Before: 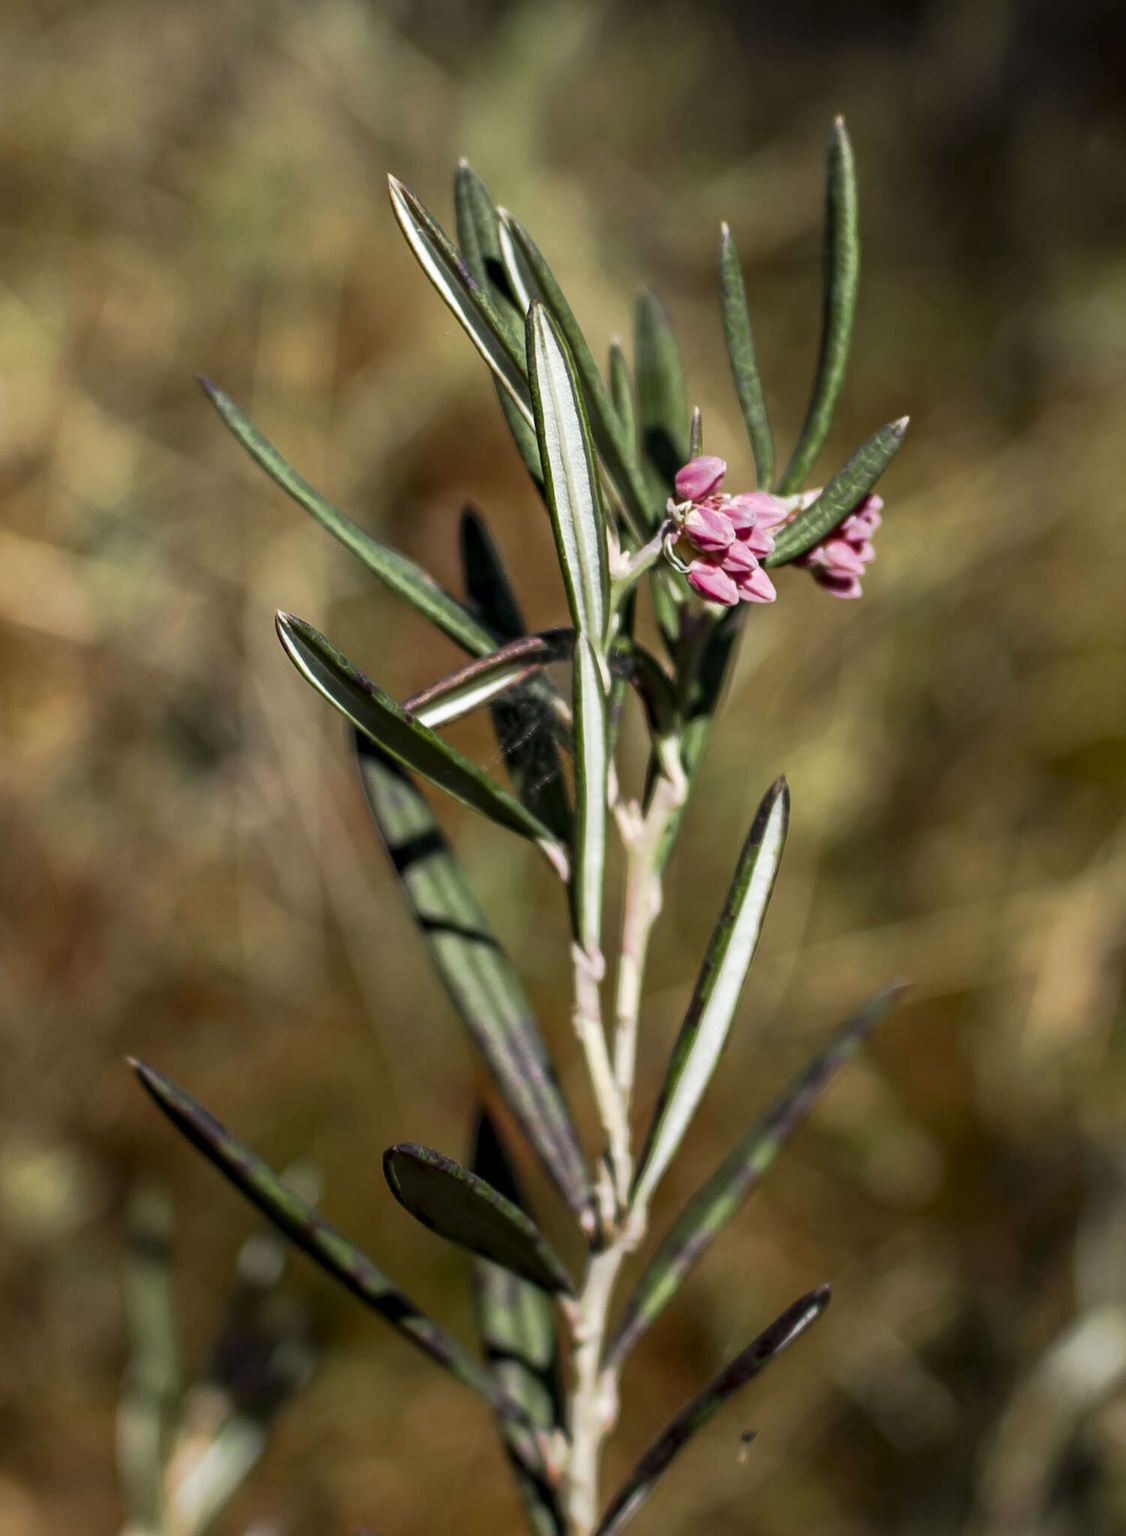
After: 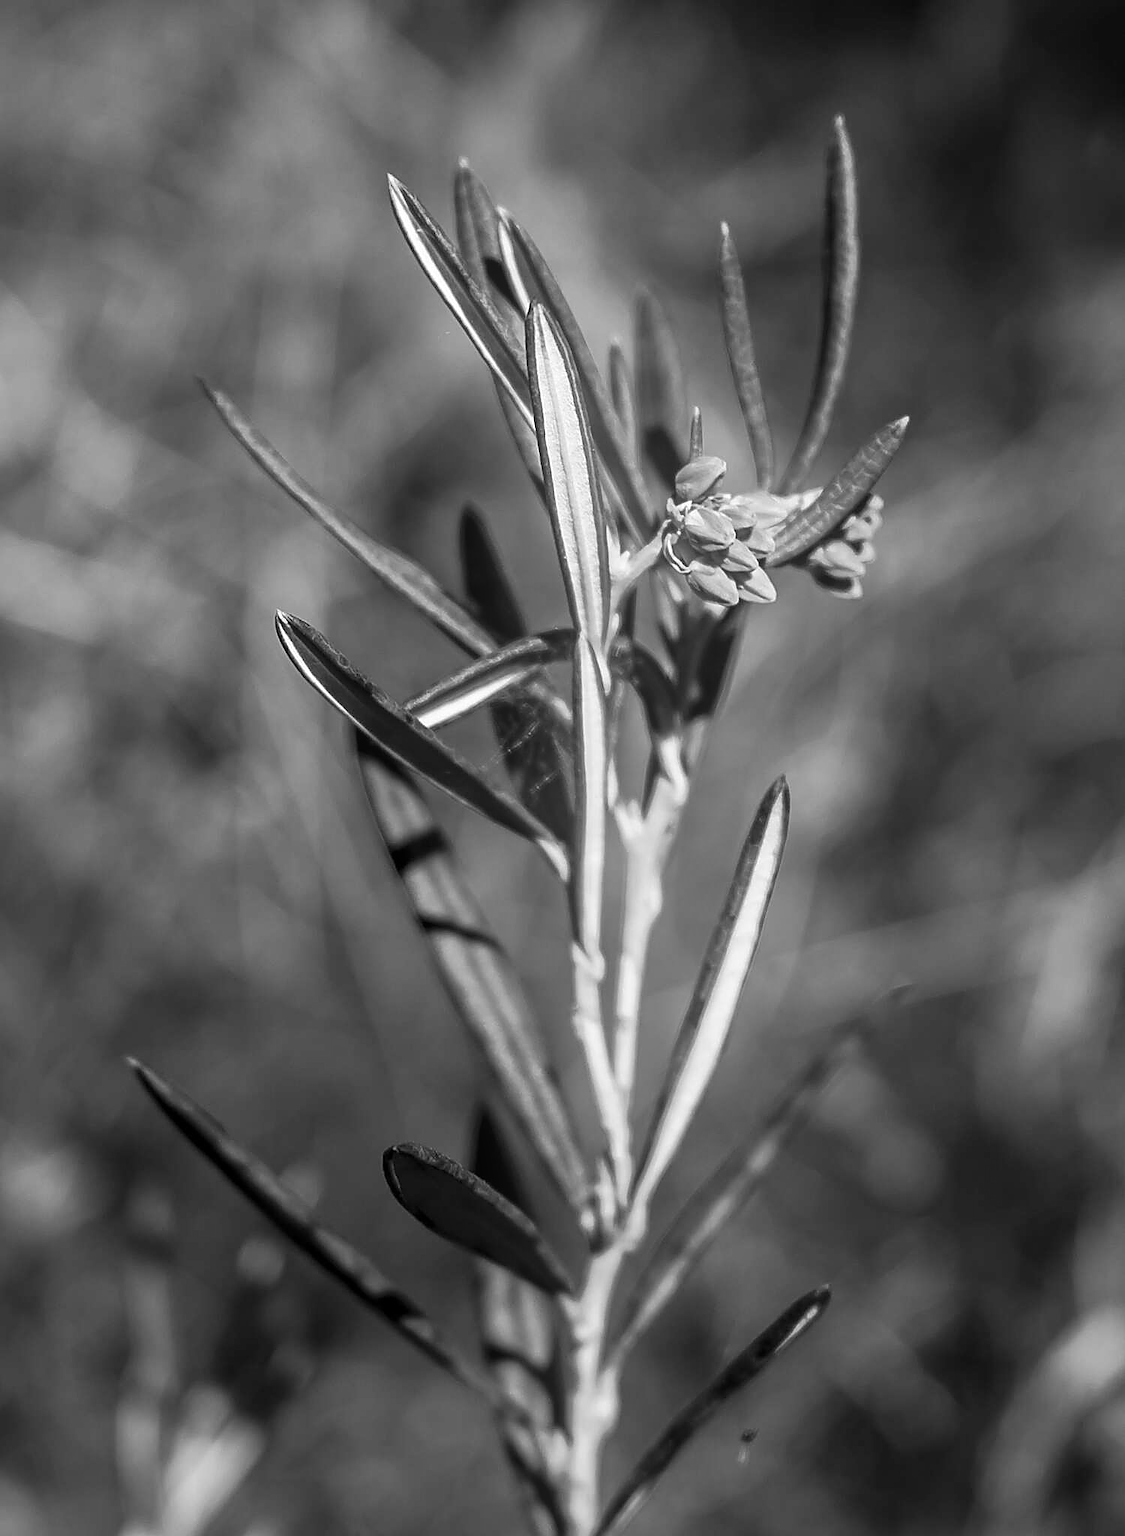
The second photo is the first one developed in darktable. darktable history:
monochrome: a 1.94, b -0.638
contrast brightness saturation: saturation 0.1
sharpen: radius 1.4, amount 1.25, threshold 0.7
bloom: on, module defaults
